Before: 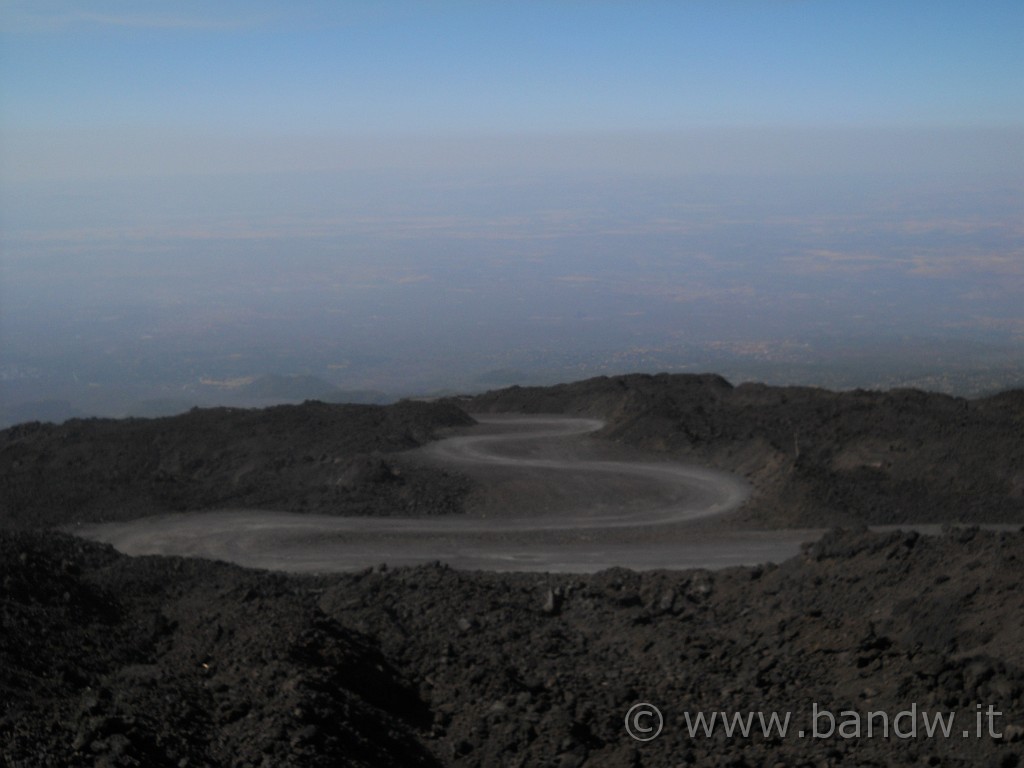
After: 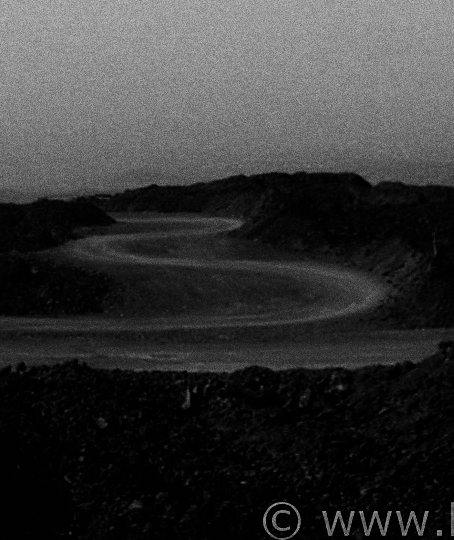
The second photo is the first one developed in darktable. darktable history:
filmic rgb: black relative exposure -5 EV, hardness 2.88, contrast 1.3
sharpen: on, module defaults
color calibration: output gray [0.246, 0.254, 0.501, 0], gray › normalize channels true, illuminant same as pipeline (D50), adaptation XYZ, x 0.346, y 0.359, gamut compression 0
crop: left 35.432%, top 26.233%, right 20.145%, bottom 3.432%
grain: strength 49.07%
